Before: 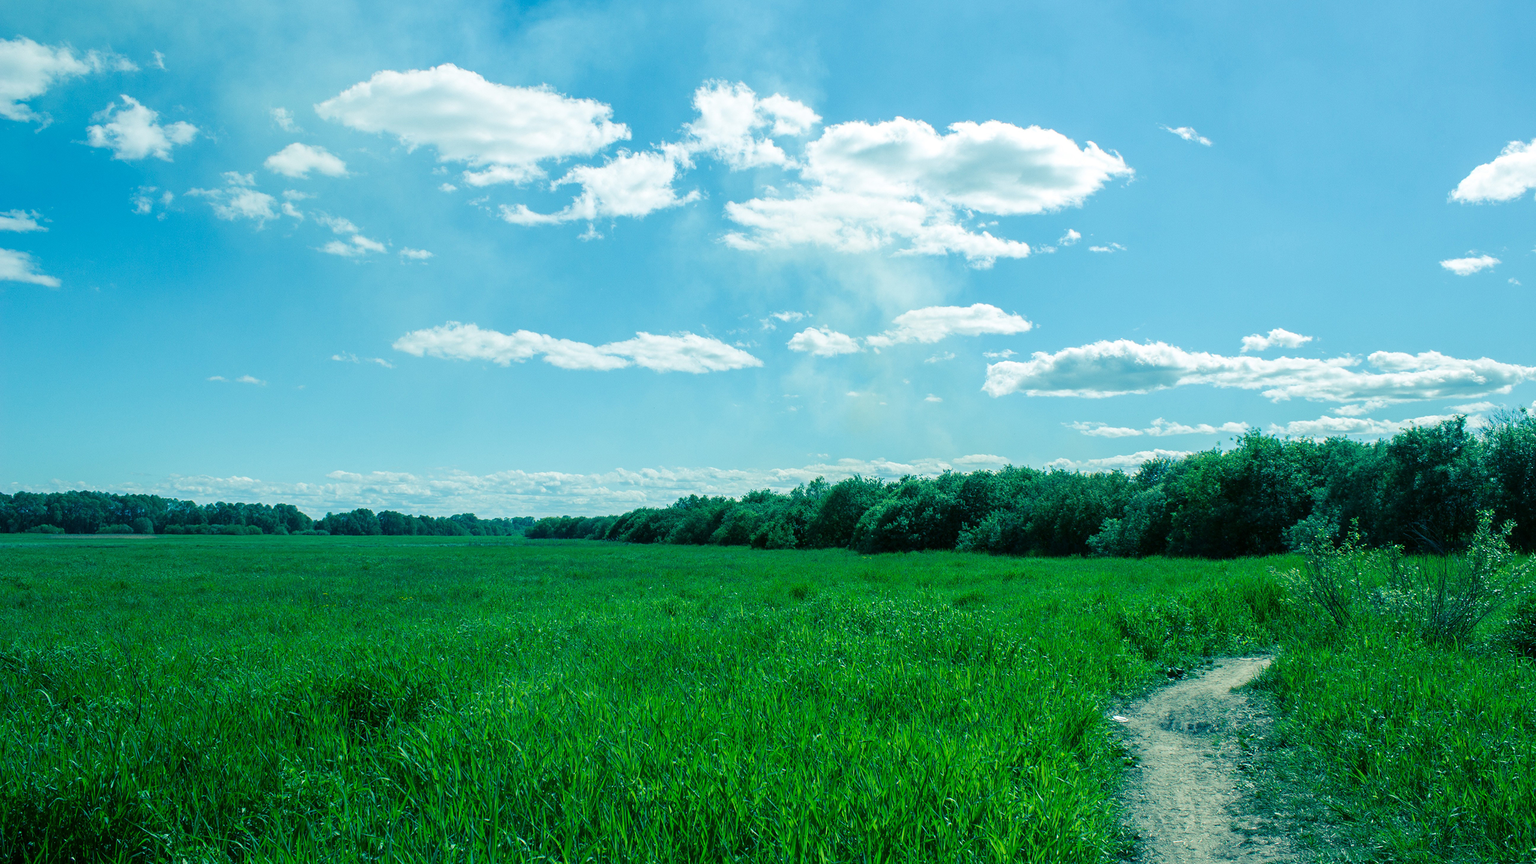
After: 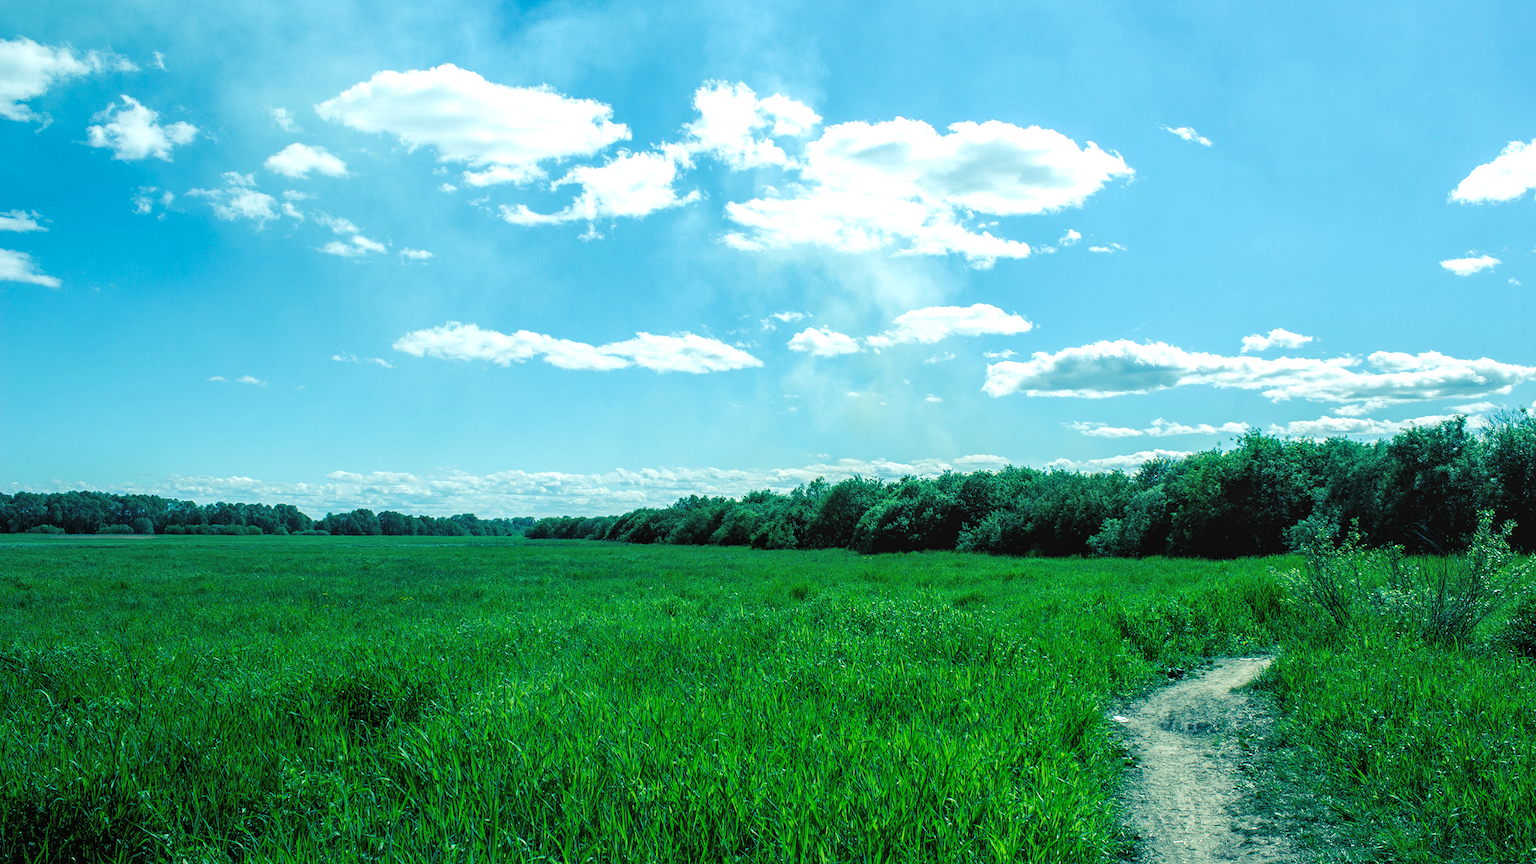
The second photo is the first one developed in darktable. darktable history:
exposure: exposure 0.073 EV, compensate highlight preservation false
levels: levels [0.062, 0.494, 0.925]
local contrast: detail 110%
